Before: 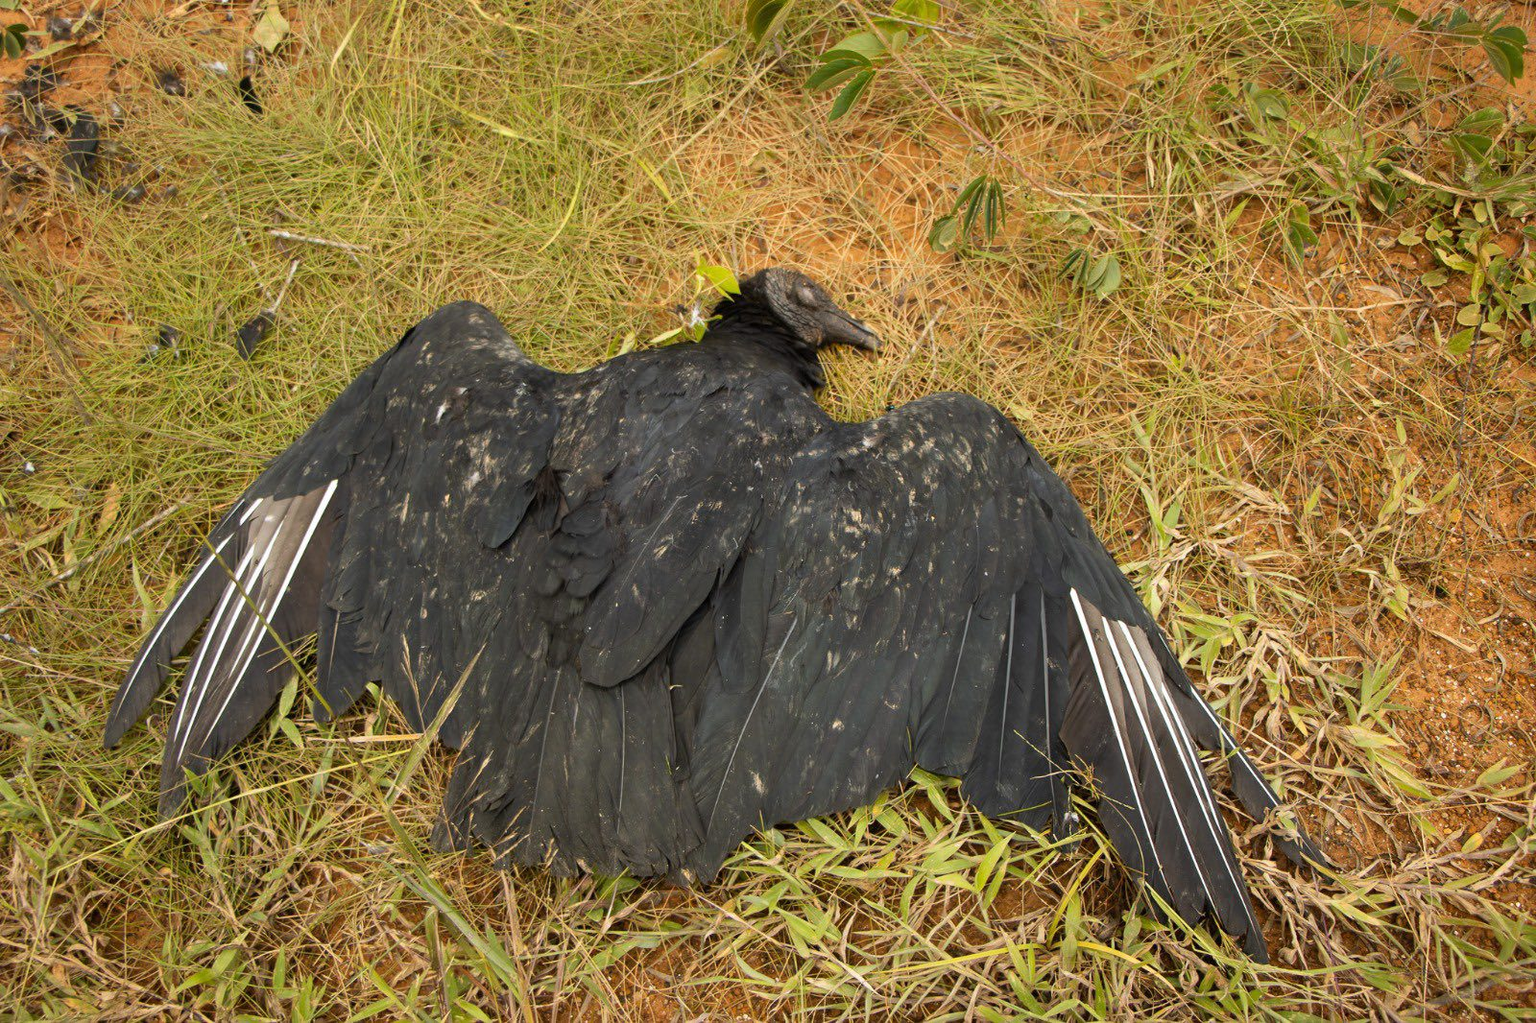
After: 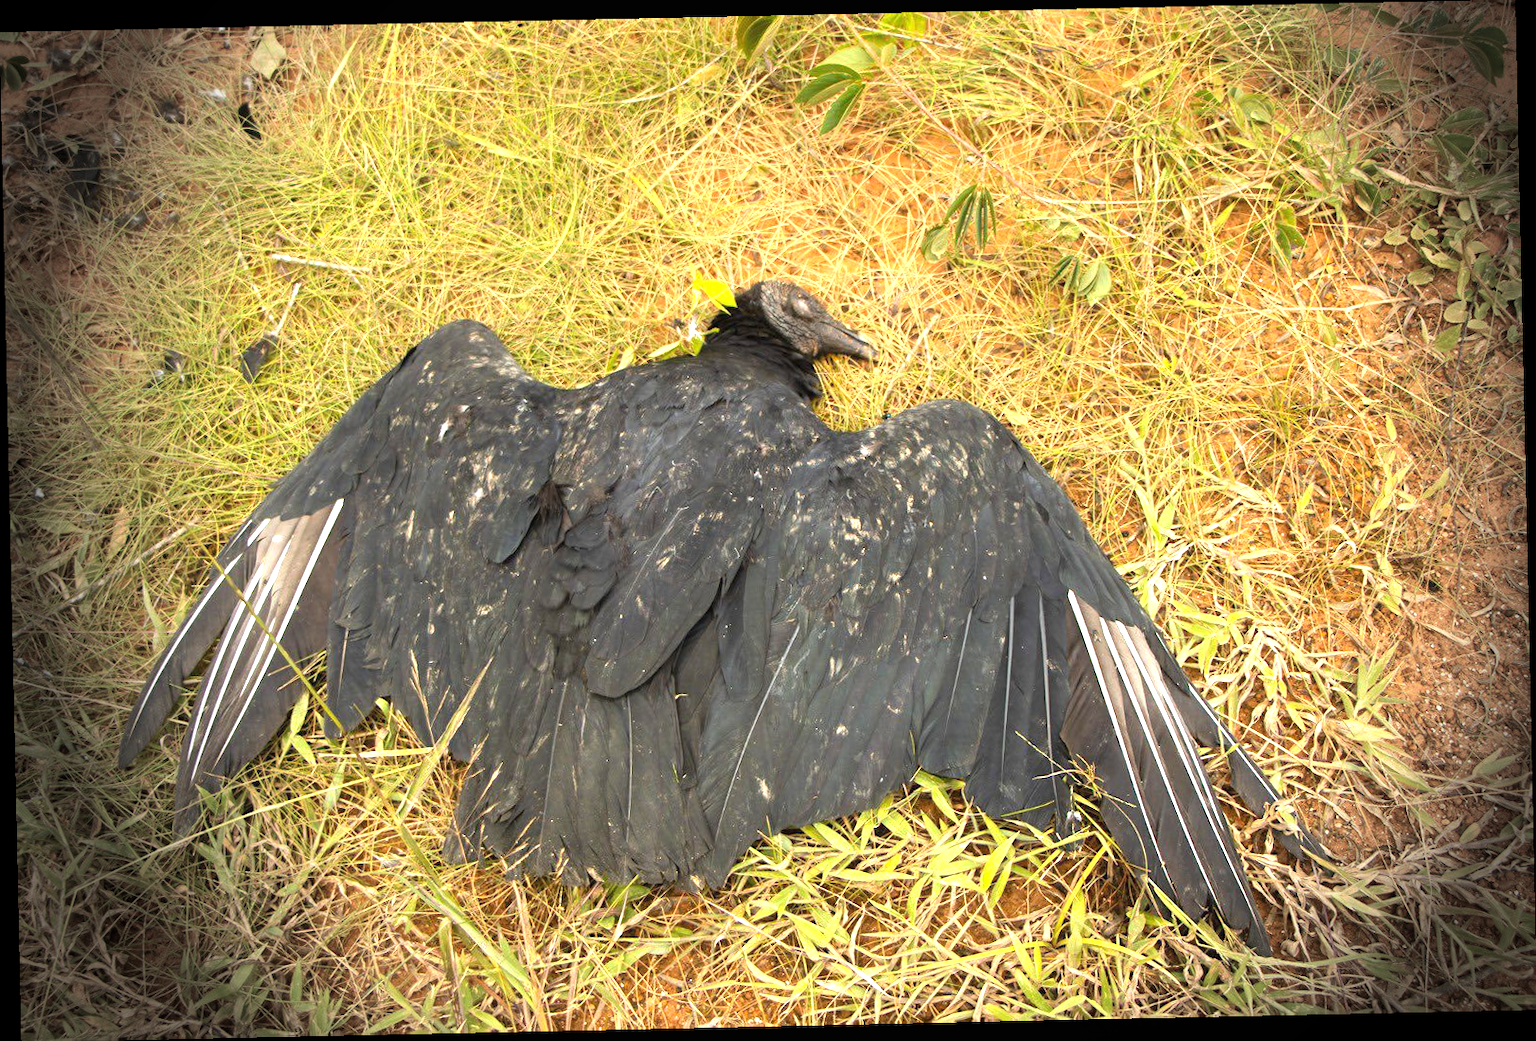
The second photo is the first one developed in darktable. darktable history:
exposure: black level correction 0, exposure 1.173 EV, compensate exposure bias true, compensate highlight preservation false
rotate and perspective: rotation -1.24°, automatic cropping off
contrast equalizer: y [[0.5, 0.5, 0.472, 0.5, 0.5, 0.5], [0.5 ×6], [0.5 ×6], [0 ×6], [0 ×6]]
vignetting: fall-off start 76.42%, fall-off radius 27.36%, brightness -0.872, center (0.037, -0.09), width/height ratio 0.971
